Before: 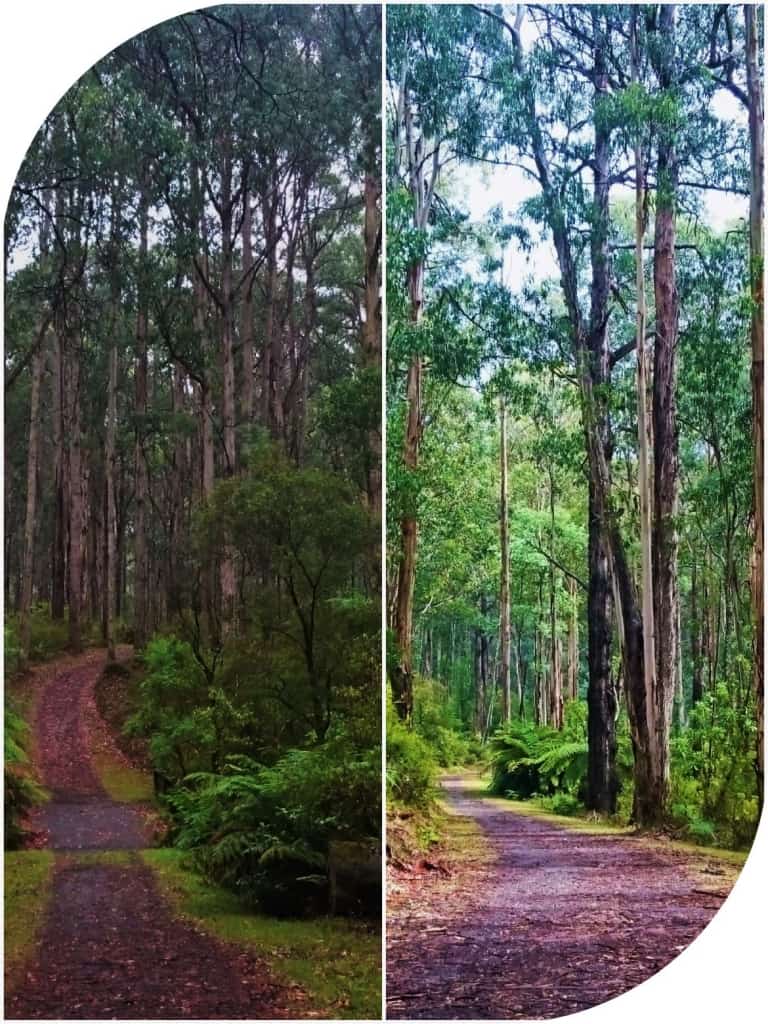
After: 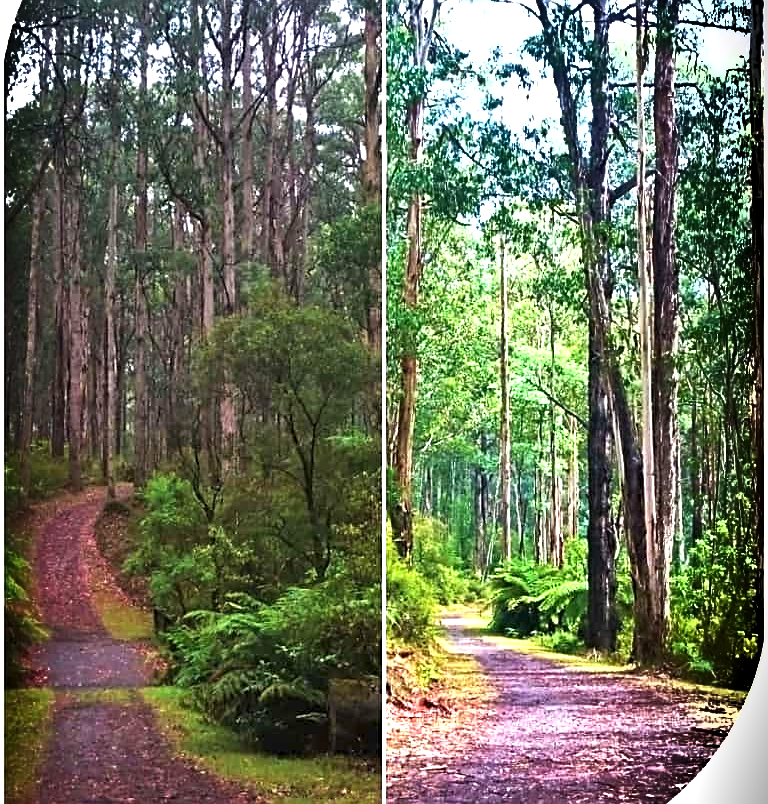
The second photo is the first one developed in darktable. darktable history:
sharpen: on, module defaults
crop and rotate: top 15.864%, bottom 5.535%
exposure: black level correction 0, exposure 1.349 EV, compensate highlight preservation false
shadows and highlights: shadows 59.62, highlights -60.18, highlights color adjustment 0.681%, soften with gaussian
